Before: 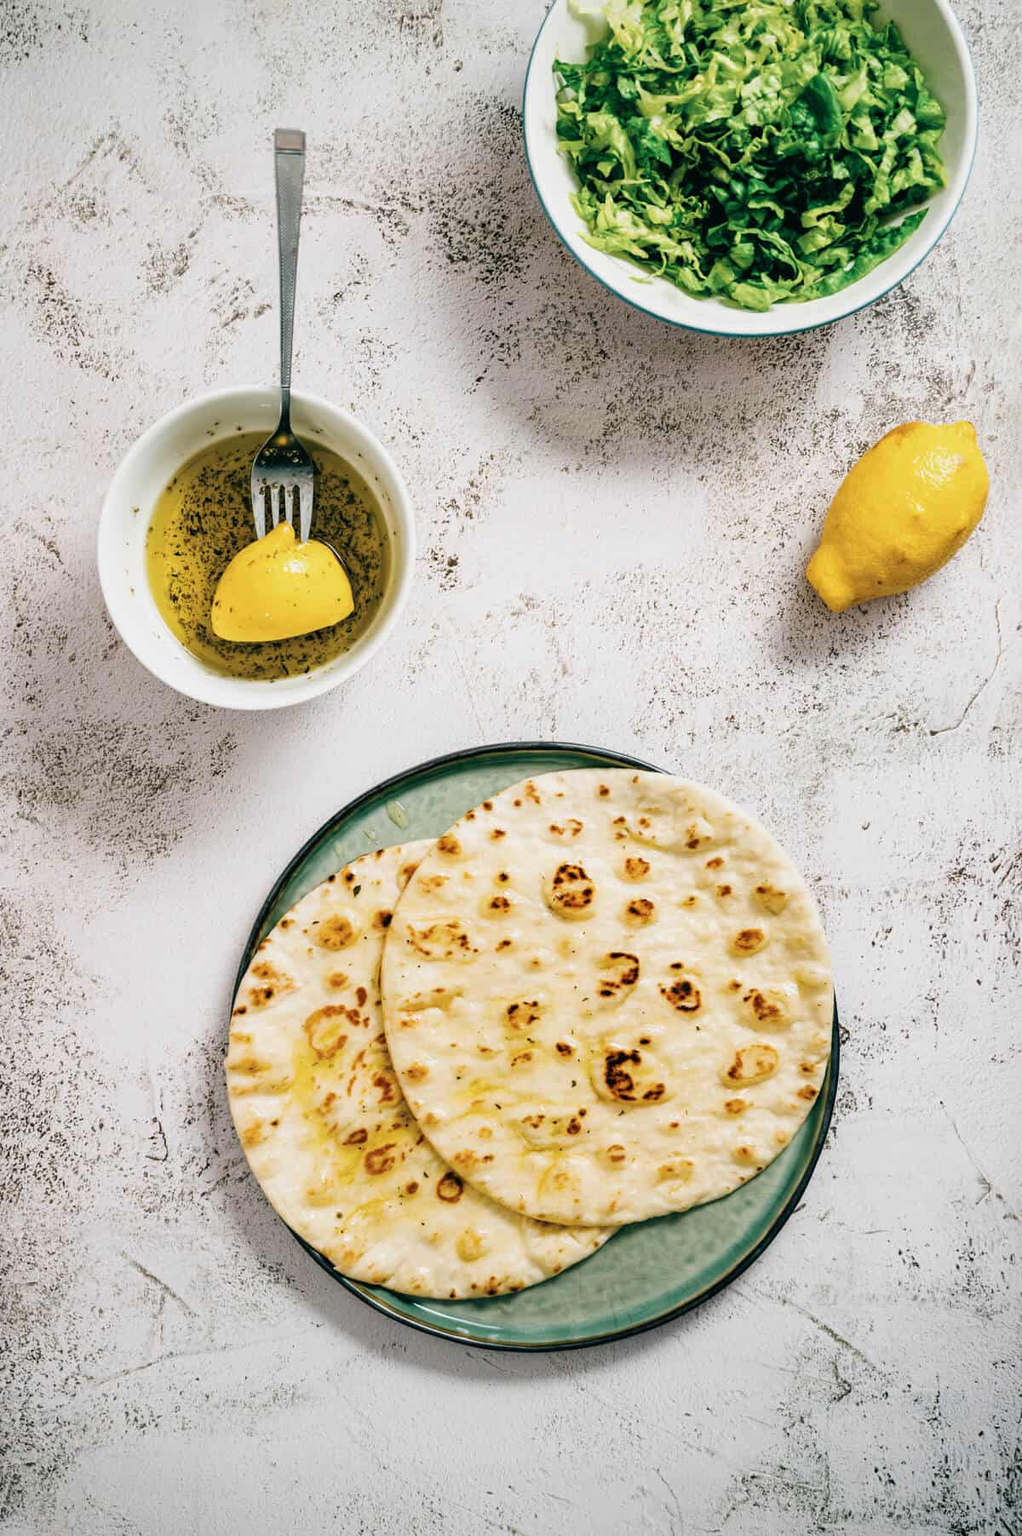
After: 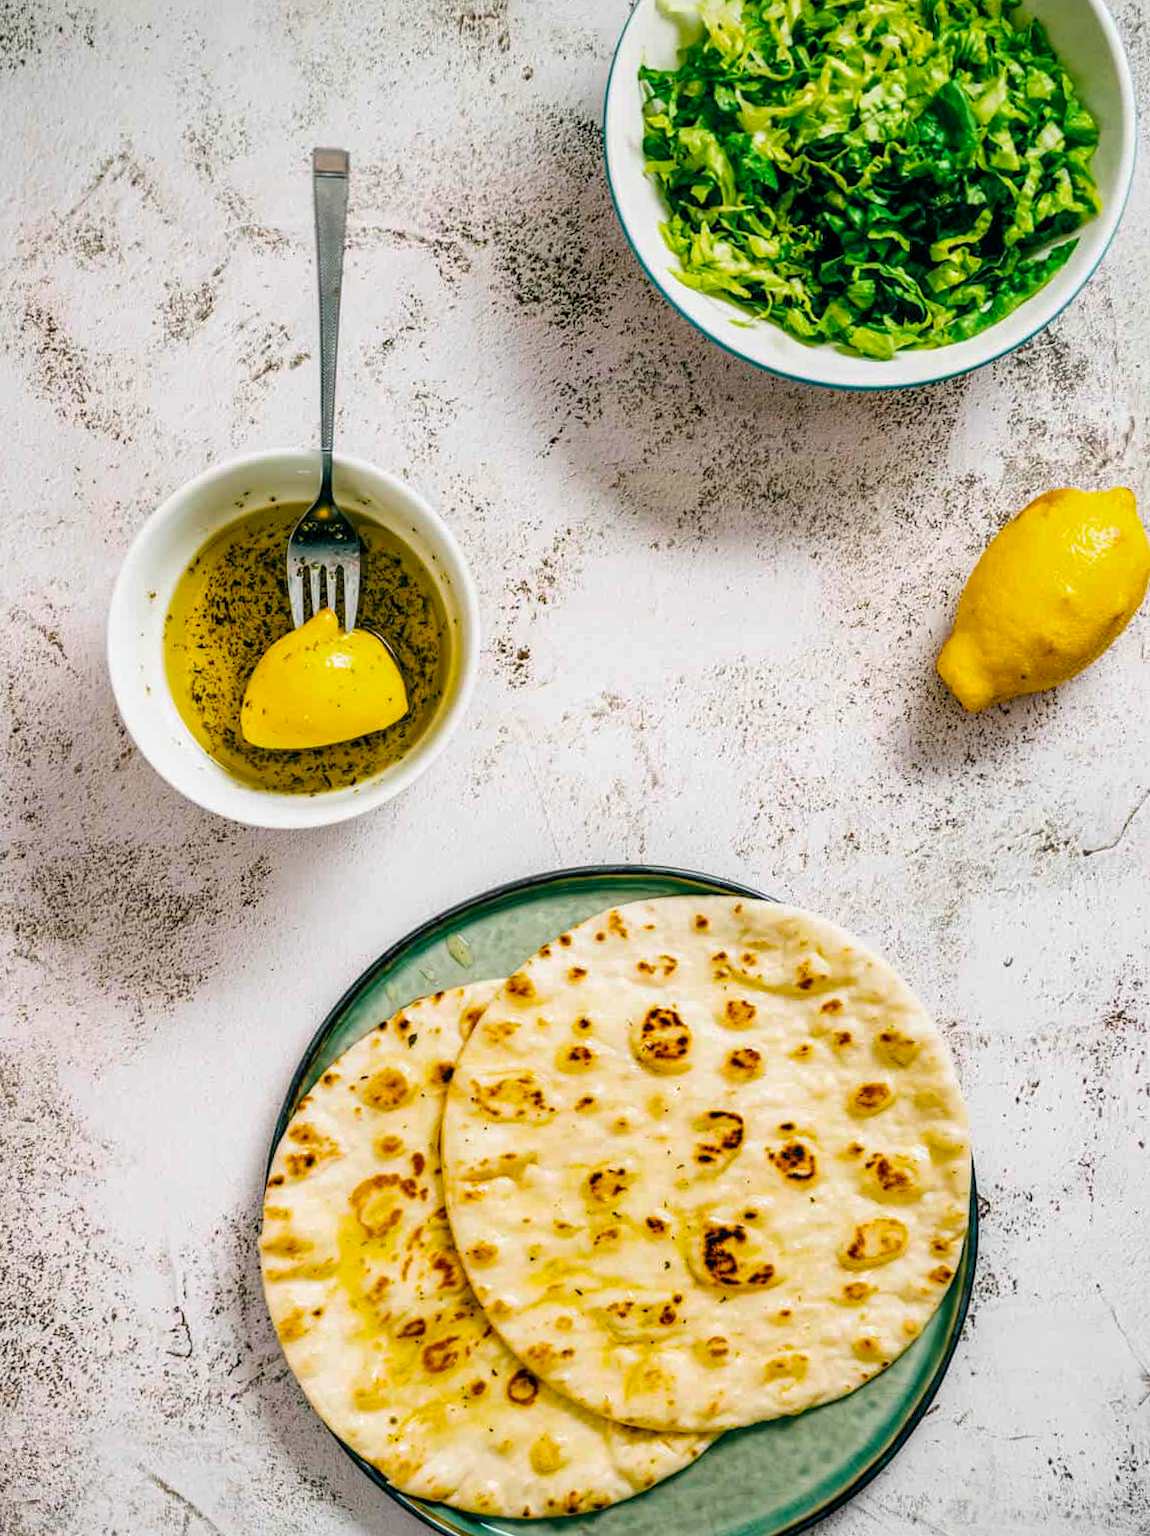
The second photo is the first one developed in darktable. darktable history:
crop and rotate: angle 0.2°, left 0.275%, right 3.127%, bottom 14.18%
local contrast: on, module defaults
color balance rgb: linear chroma grading › global chroma 15%, perceptual saturation grading › global saturation 30%
